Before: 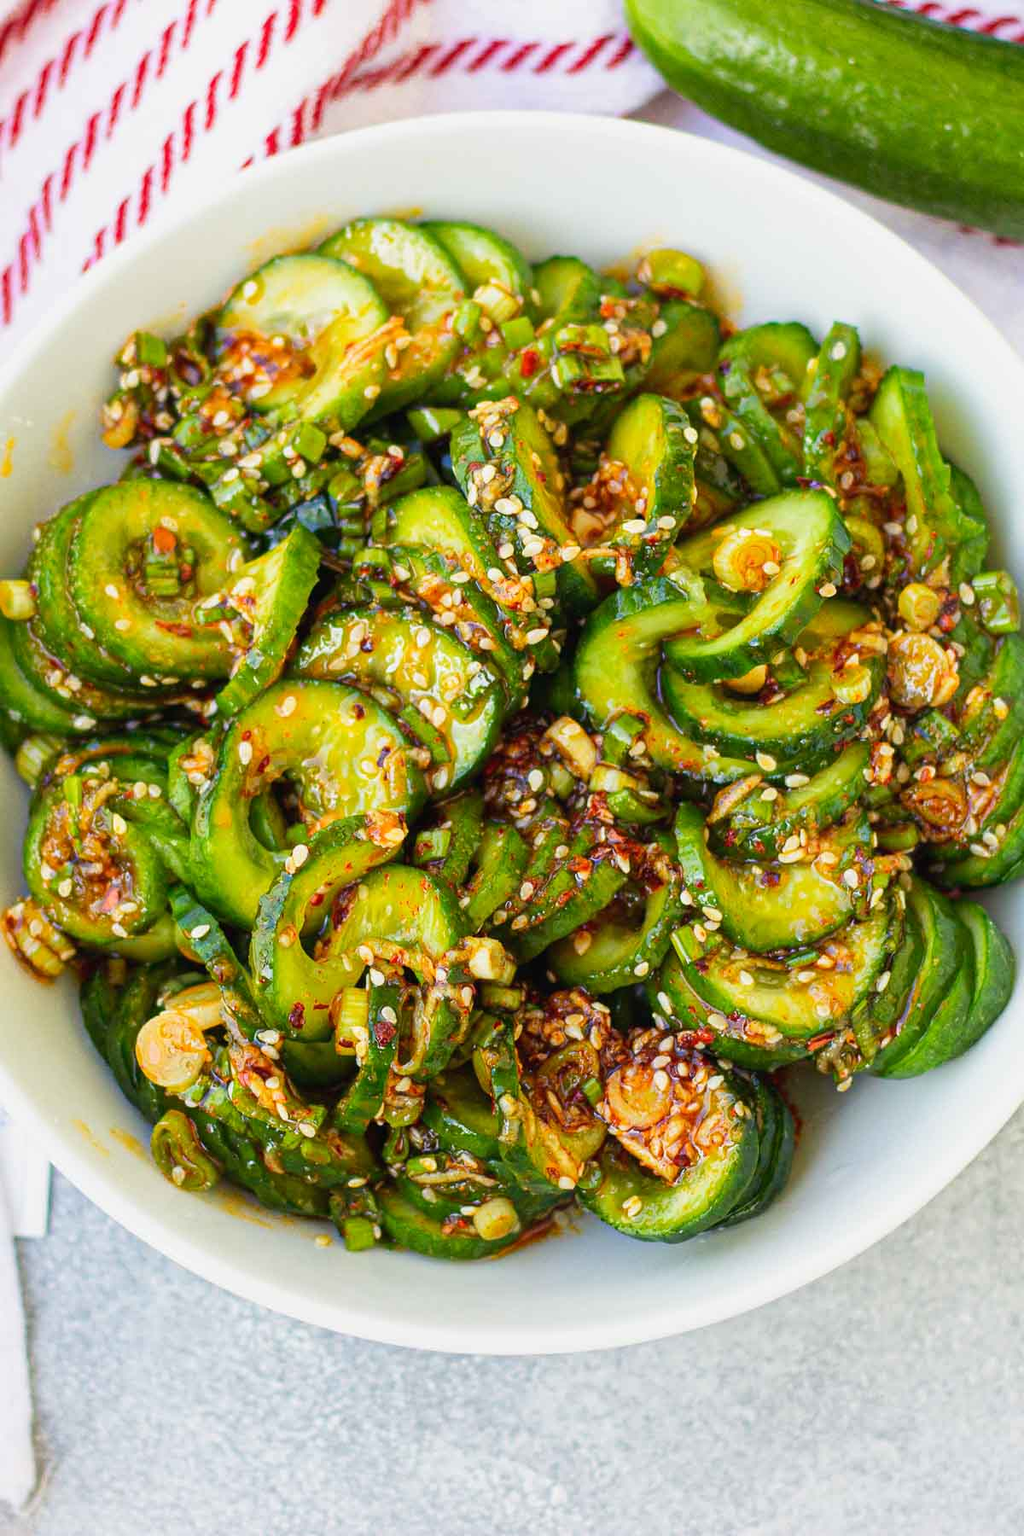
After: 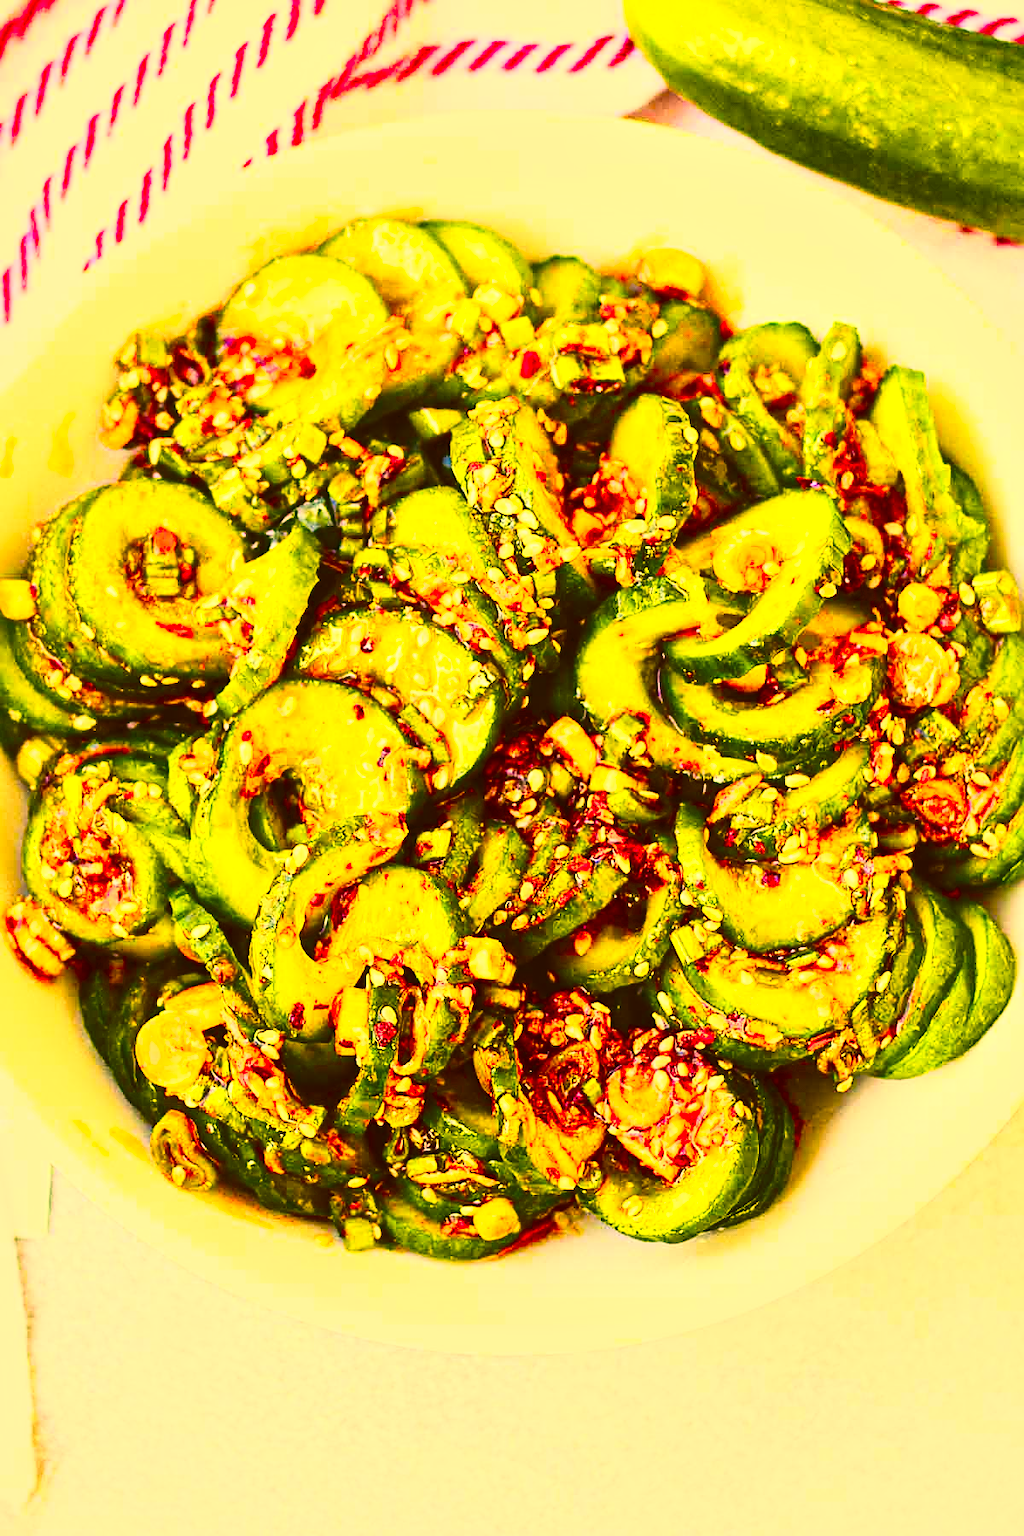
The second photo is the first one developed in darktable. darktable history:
color correction: highlights a* 10.81, highlights b* 29.9, shadows a* 2.67, shadows b* 18.08, saturation 1.73
sharpen: on, module defaults
contrast brightness saturation: contrast 0.637, brightness 0.323, saturation 0.144
velvia: on, module defaults
tone curve: curves: ch0 [(0.003, 0) (0.066, 0.023) (0.149, 0.094) (0.264, 0.238) (0.395, 0.421) (0.517, 0.56) (0.688, 0.743) (0.813, 0.846) (1, 1)]; ch1 [(0, 0) (0.164, 0.115) (0.337, 0.332) (0.39, 0.398) (0.464, 0.461) (0.501, 0.5) (0.507, 0.503) (0.534, 0.537) (0.577, 0.59) (0.652, 0.681) (0.733, 0.749) (0.811, 0.796) (1, 1)]; ch2 [(0, 0) (0.337, 0.382) (0.464, 0.476) (0.501, 0.502) (0.527, 0.54) (0.551, 0.565) (0.6, 0.59) (0.687, 0.675) (1, 1)], color space Lab, independent channels, preserve colors none
color balance rgb: perceptual saturation grading › global saturation 20%, perceptual saturation grading › highlights -50.105%, perceptual saturation grading › shadows 30.352%, hue shift -10.43°
local contrast: mode bilateral grid, contrast 21, coarseness 49, detail 150%, midtone range 0.2
exposure: black level correction -0.022, exposure -0.032 EV, compensate highlight preservation false
